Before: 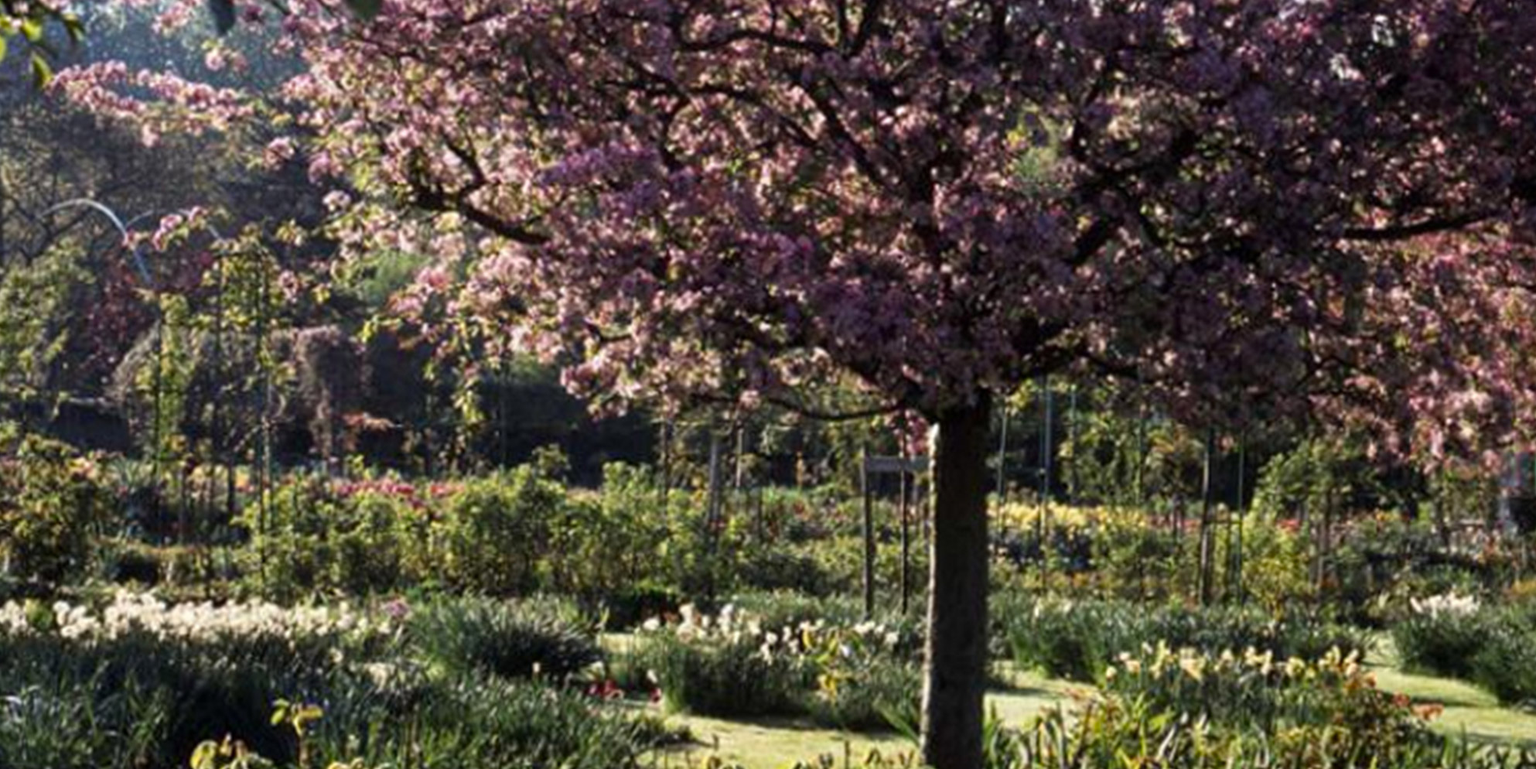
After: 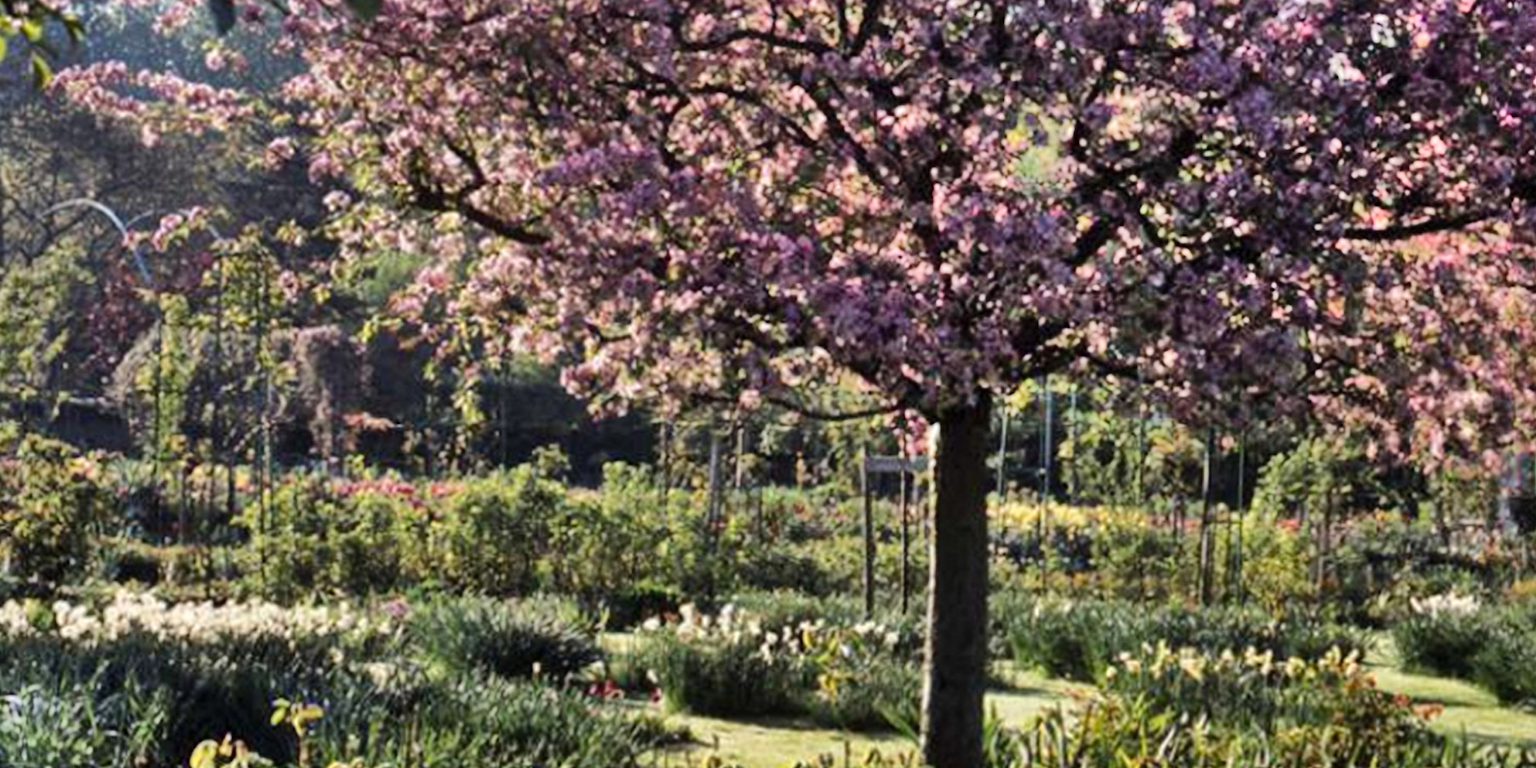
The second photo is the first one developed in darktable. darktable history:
shadows and highlights: shadows 75.49, highlights -25.56, soften with gaussian
